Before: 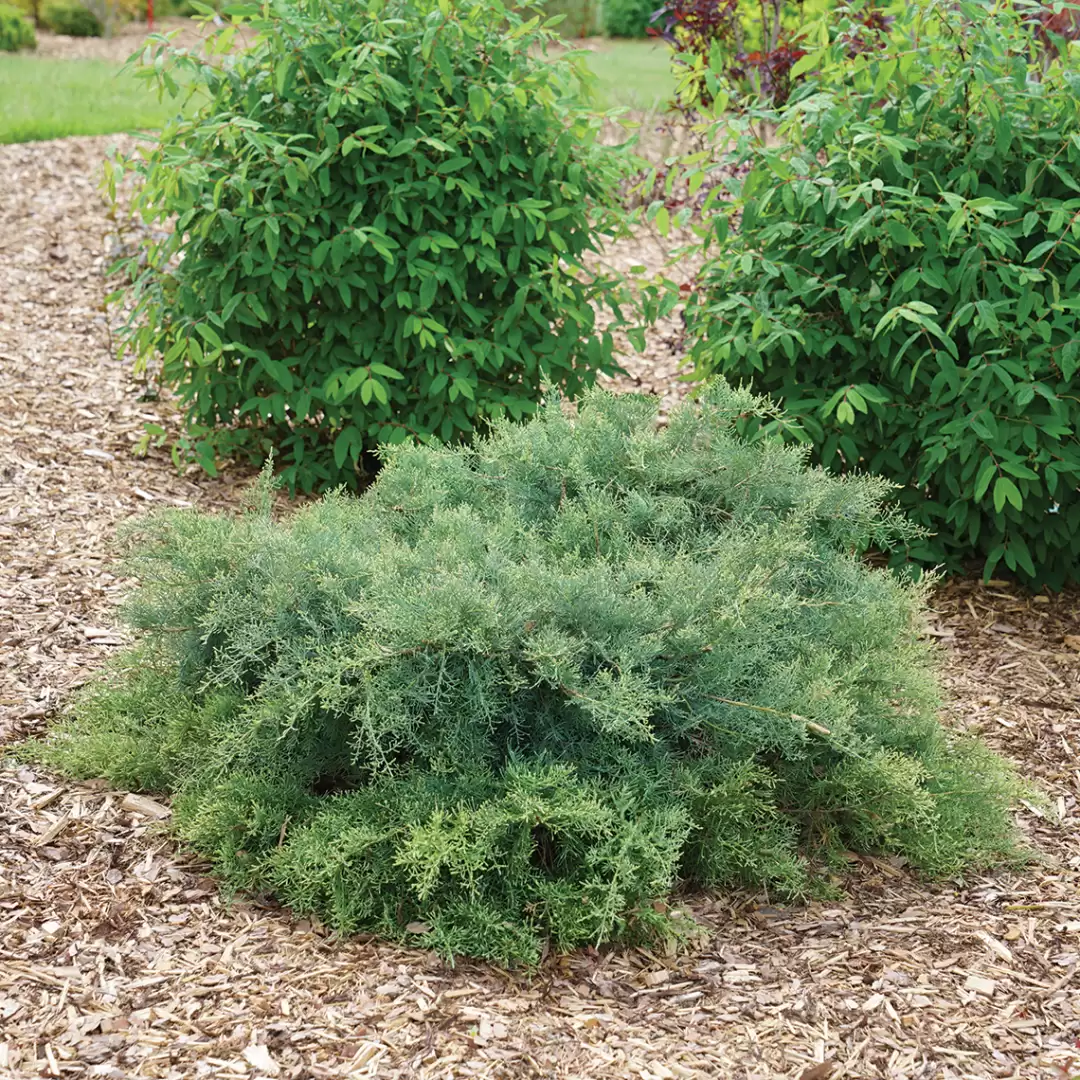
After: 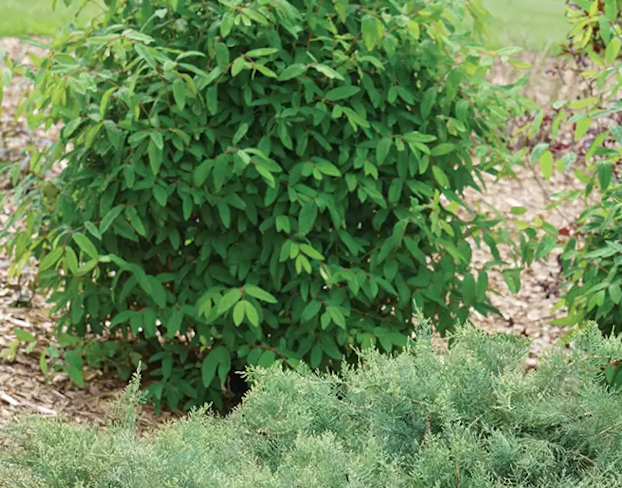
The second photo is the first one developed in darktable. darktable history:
crop: left 15.306%, top 9.065%, right 30.789%, bottom 48.638%
rotate and perspective: rotation 4.1°, automatic cropping off
